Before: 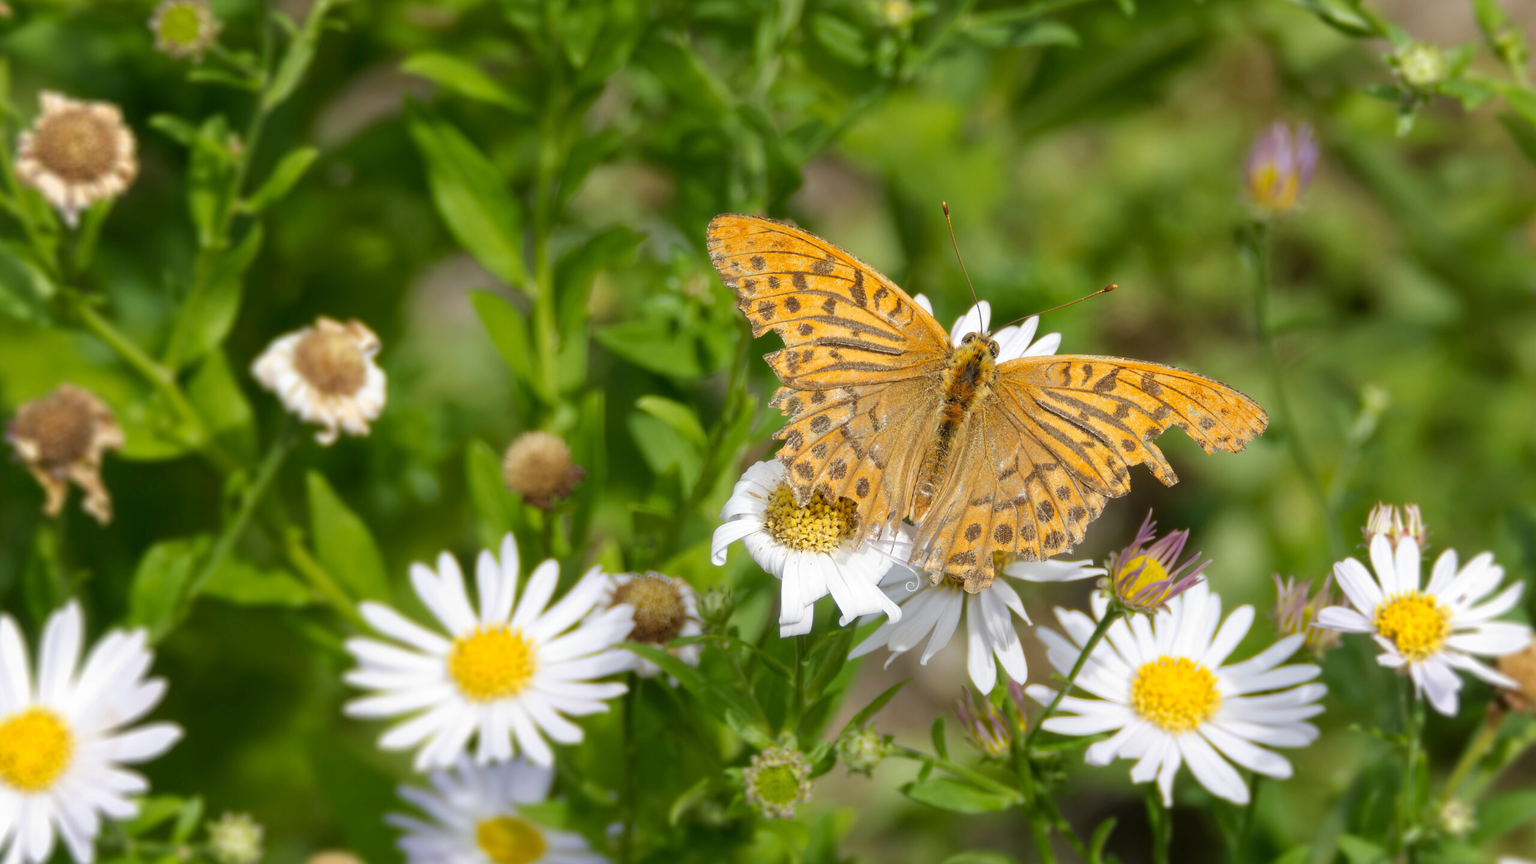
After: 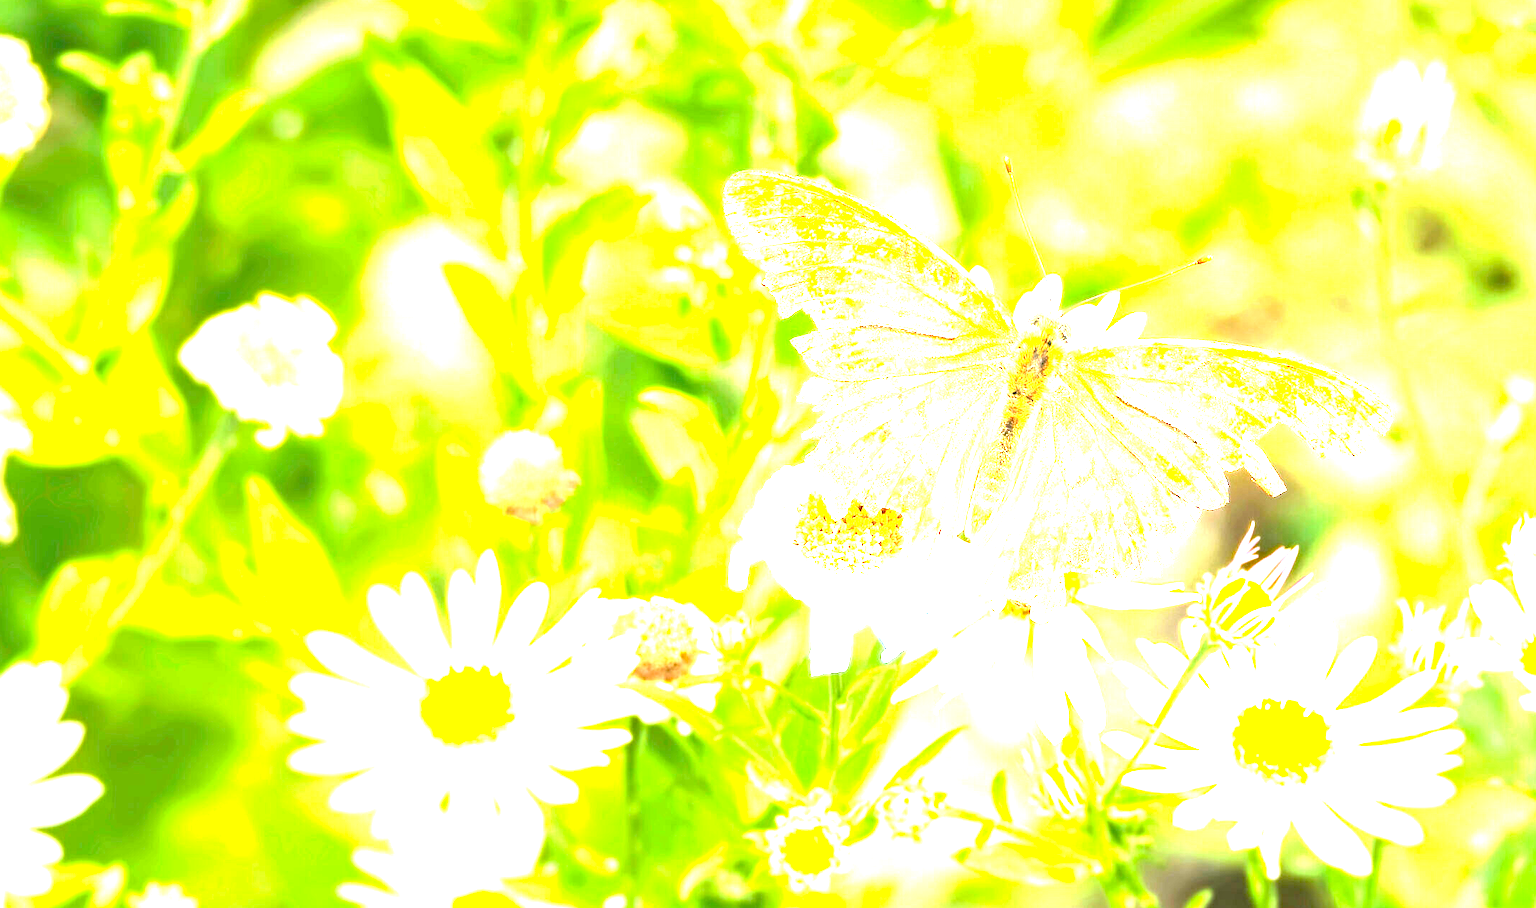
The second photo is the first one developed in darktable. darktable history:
haze removal: compatibility mode true, adaptive false
exposure: black level correction 0, exposure 4 EV, compensate exposure bias true, compensate highlight preservation false
crop: left 6.446%, top 8.188%, right 9.538%, bottom 3.548%
